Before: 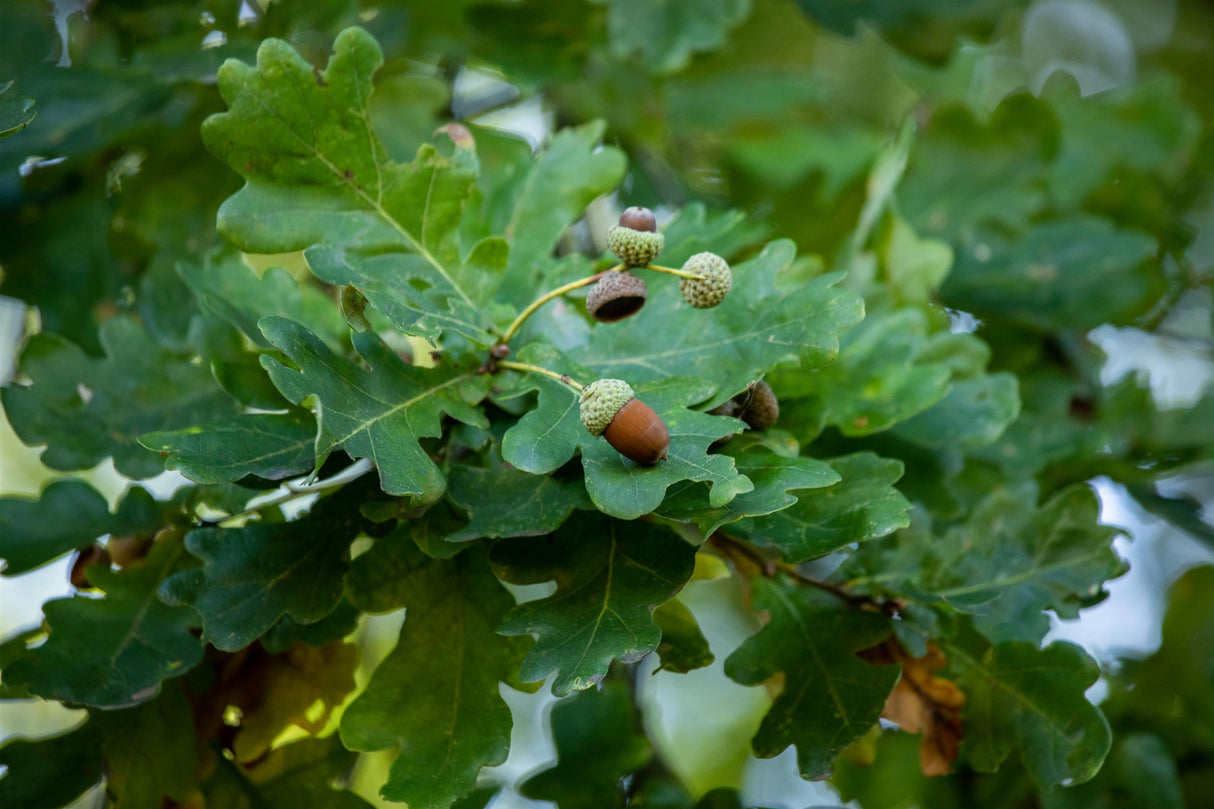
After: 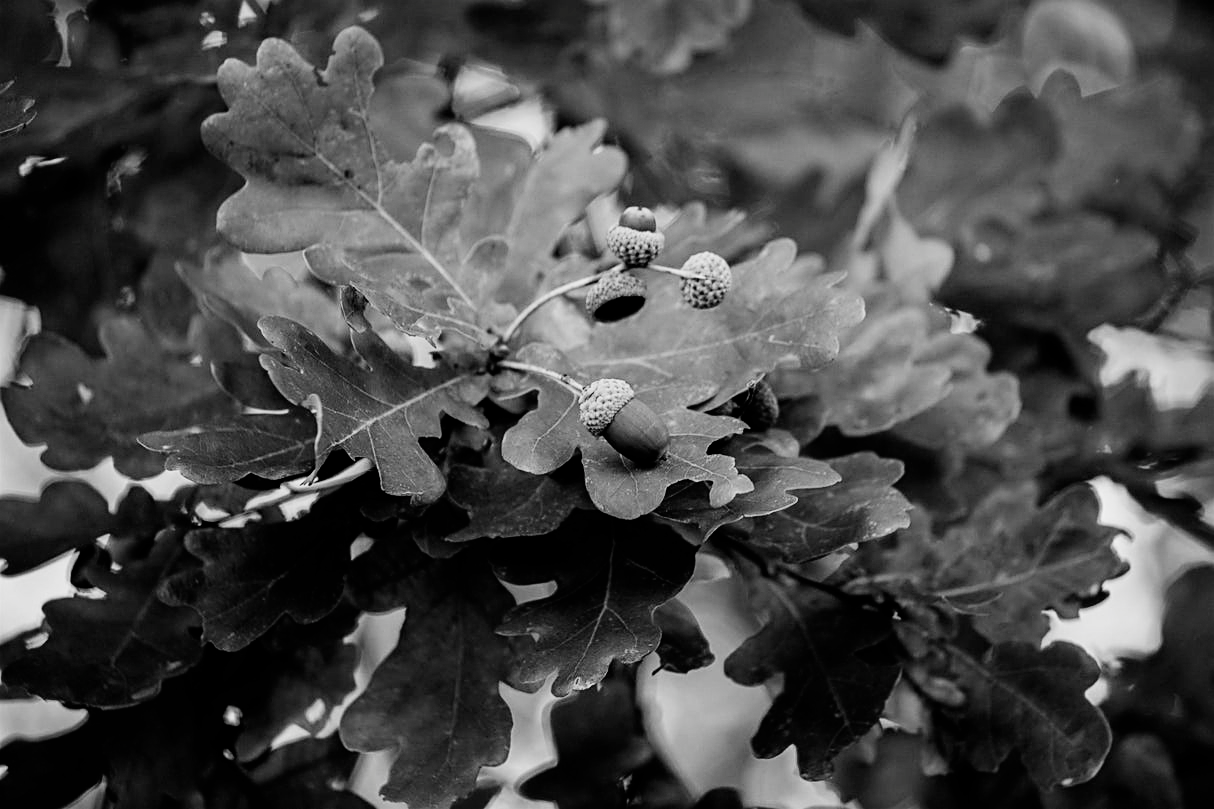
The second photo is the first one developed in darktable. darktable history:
sharpen: on, module defaults
filmic rgb: black relative exposure -5.03 EV, white relative exposure 3.52 EV, hardness 3.19, contrast 1.513, highlights saturation mix -49.81%, color science v4 (2020)
